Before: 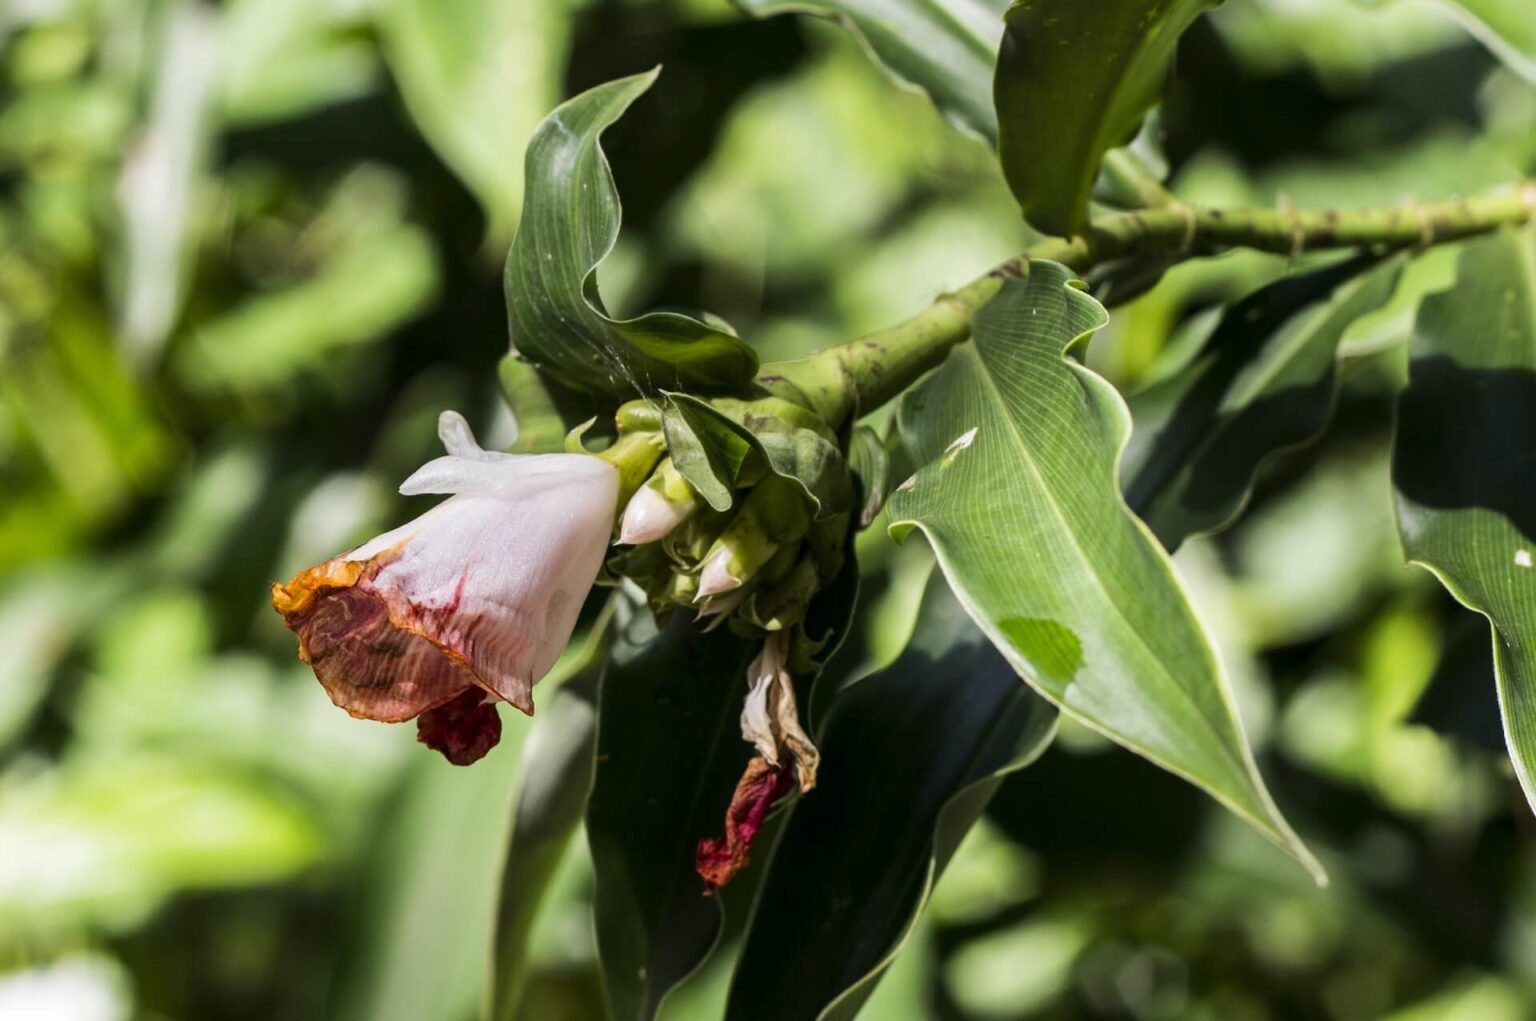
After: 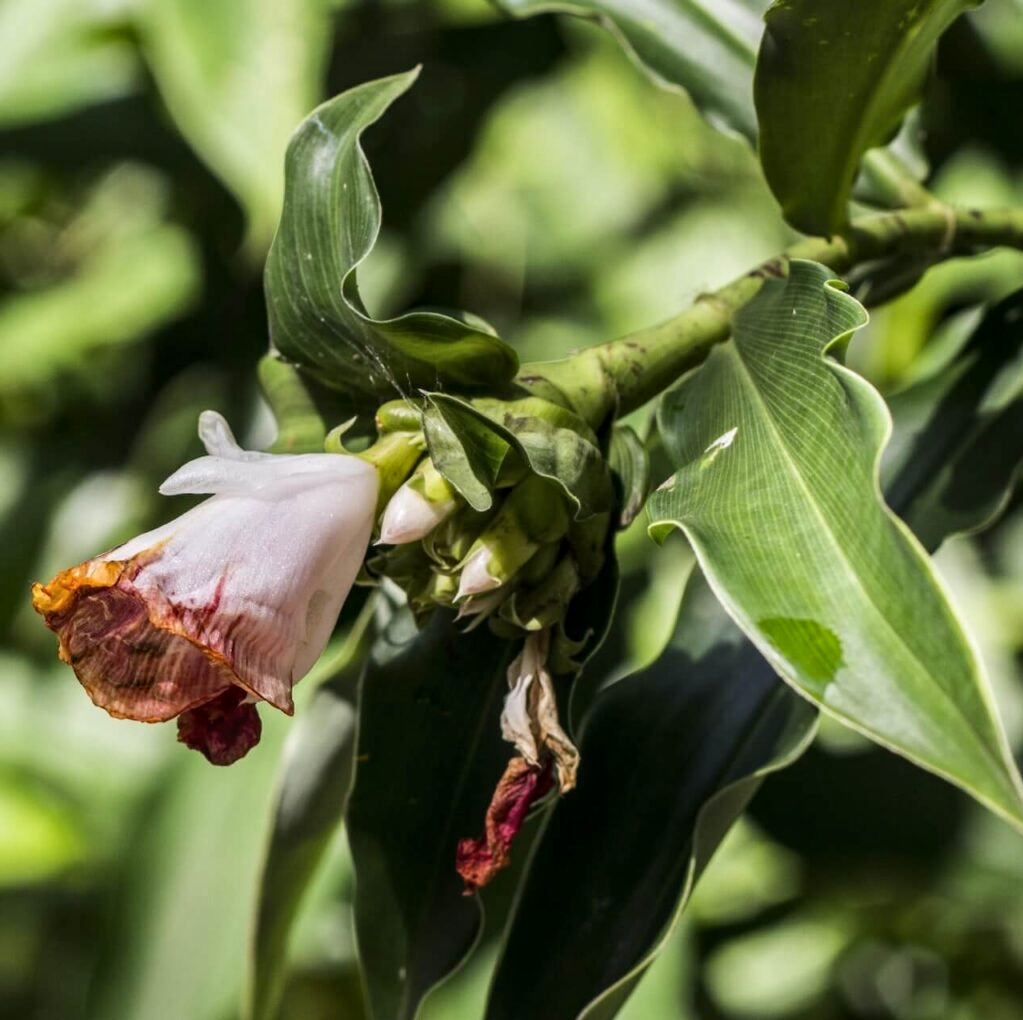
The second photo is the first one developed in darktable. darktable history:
local contrast: on, module defaults
crop and rotate: left 15.631%, right 17.753%
